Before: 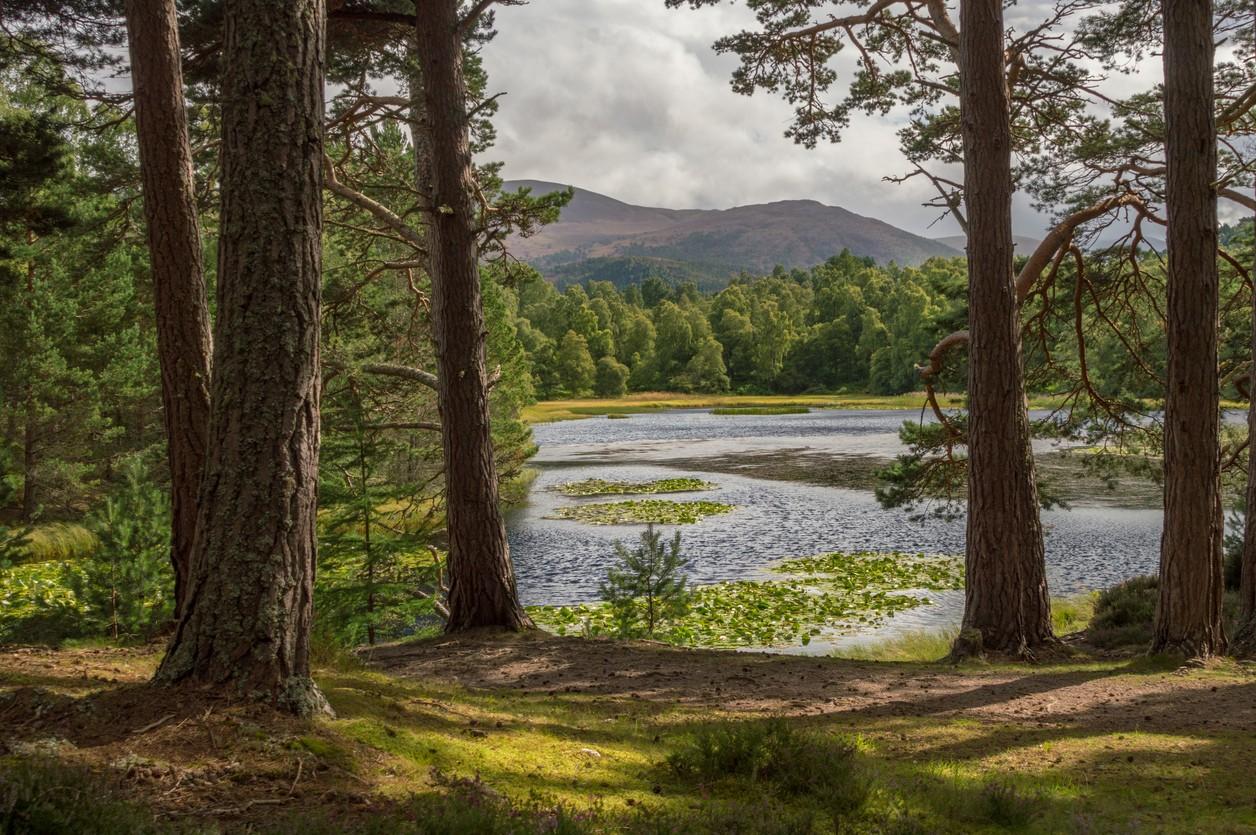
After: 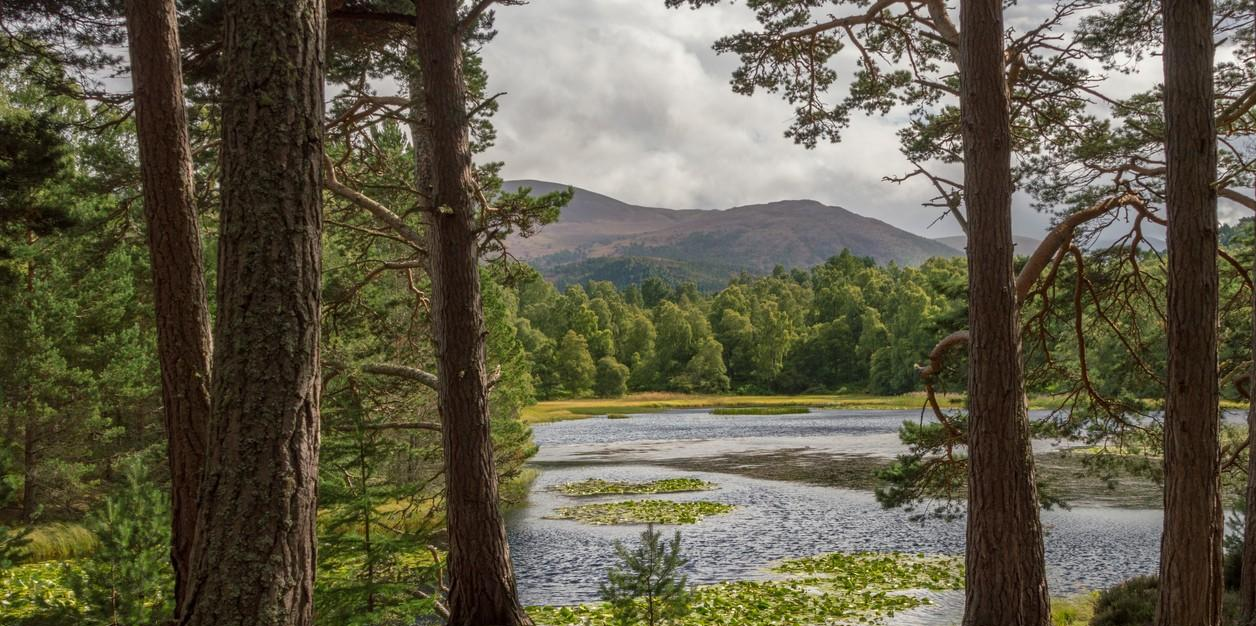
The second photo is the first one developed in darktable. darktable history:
crop: bottom 24.98%
